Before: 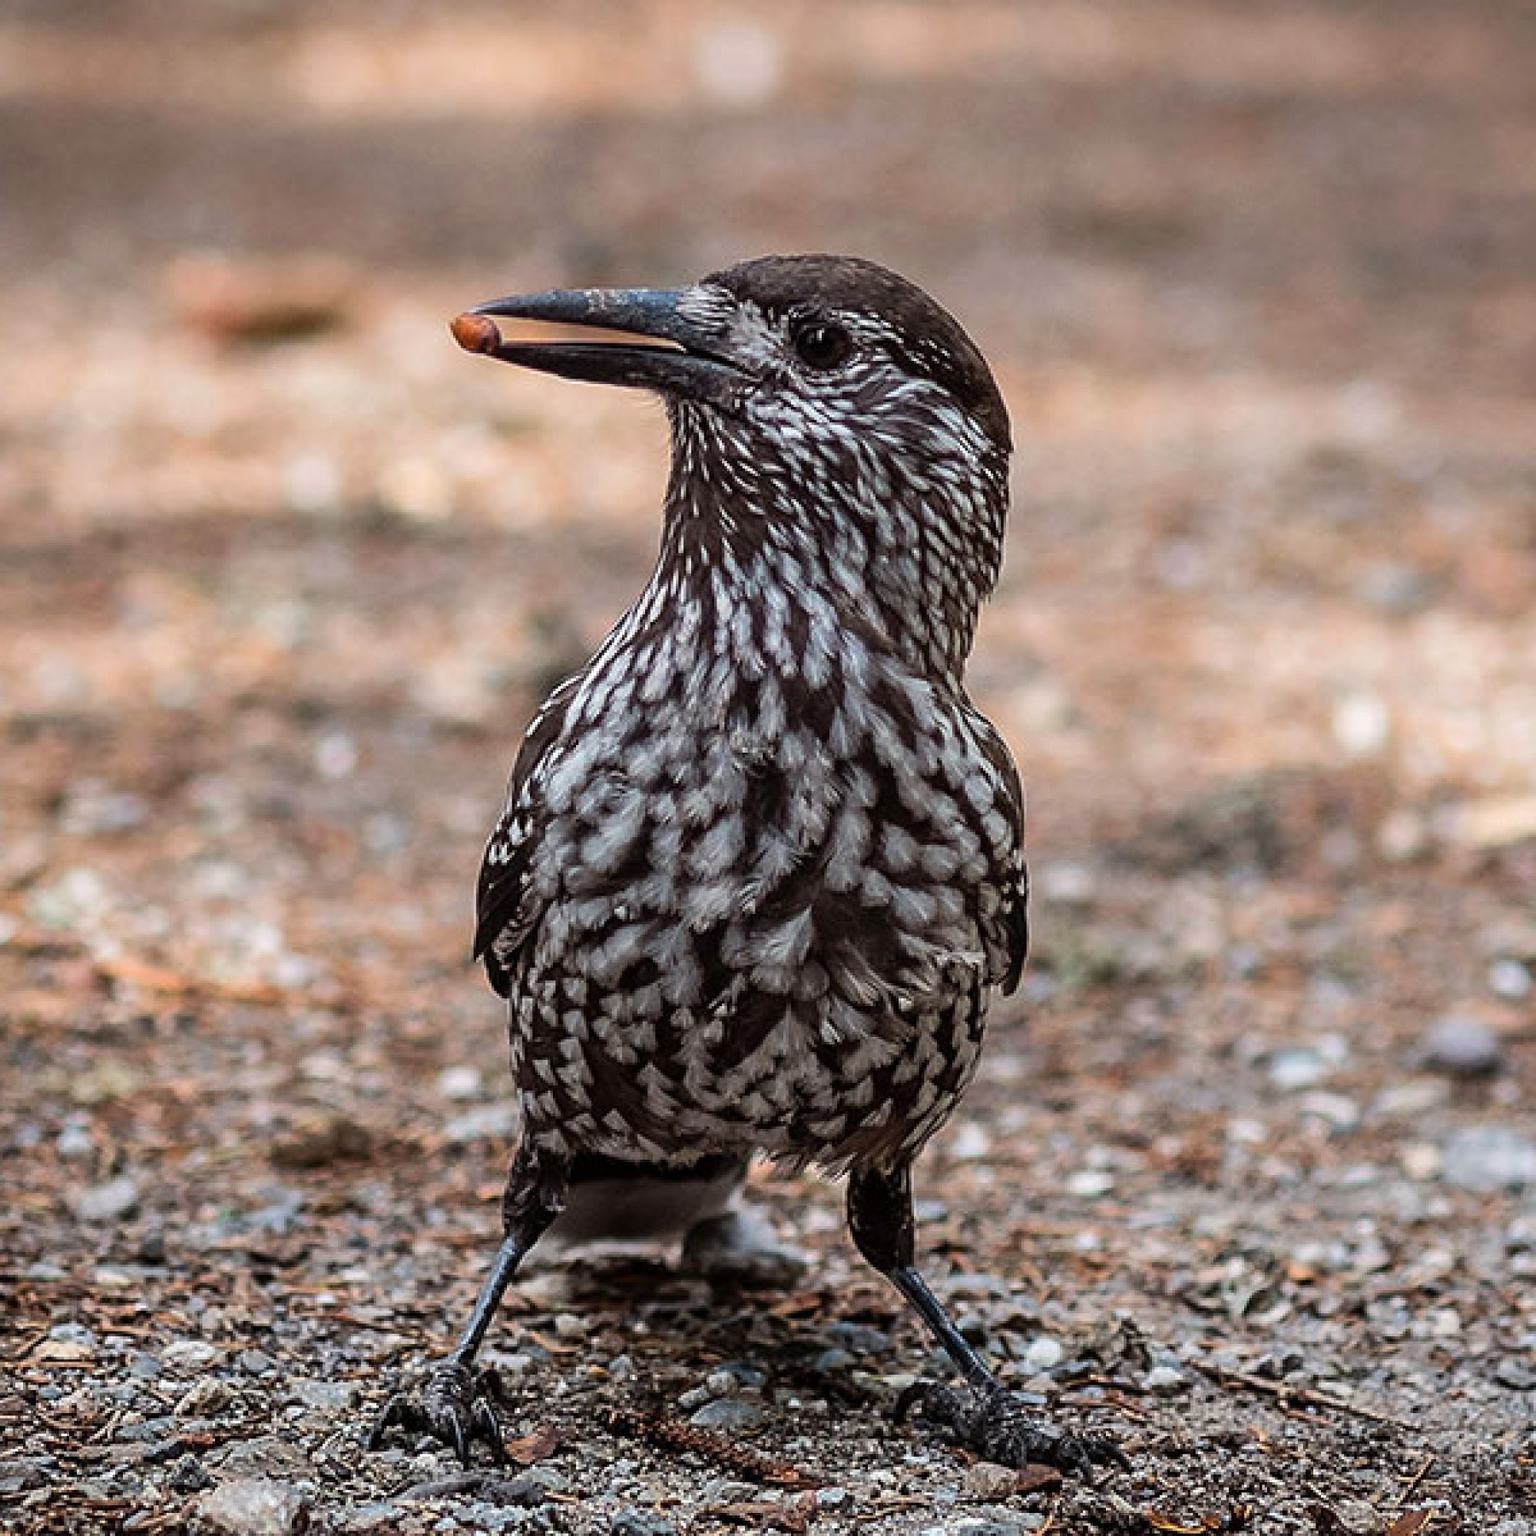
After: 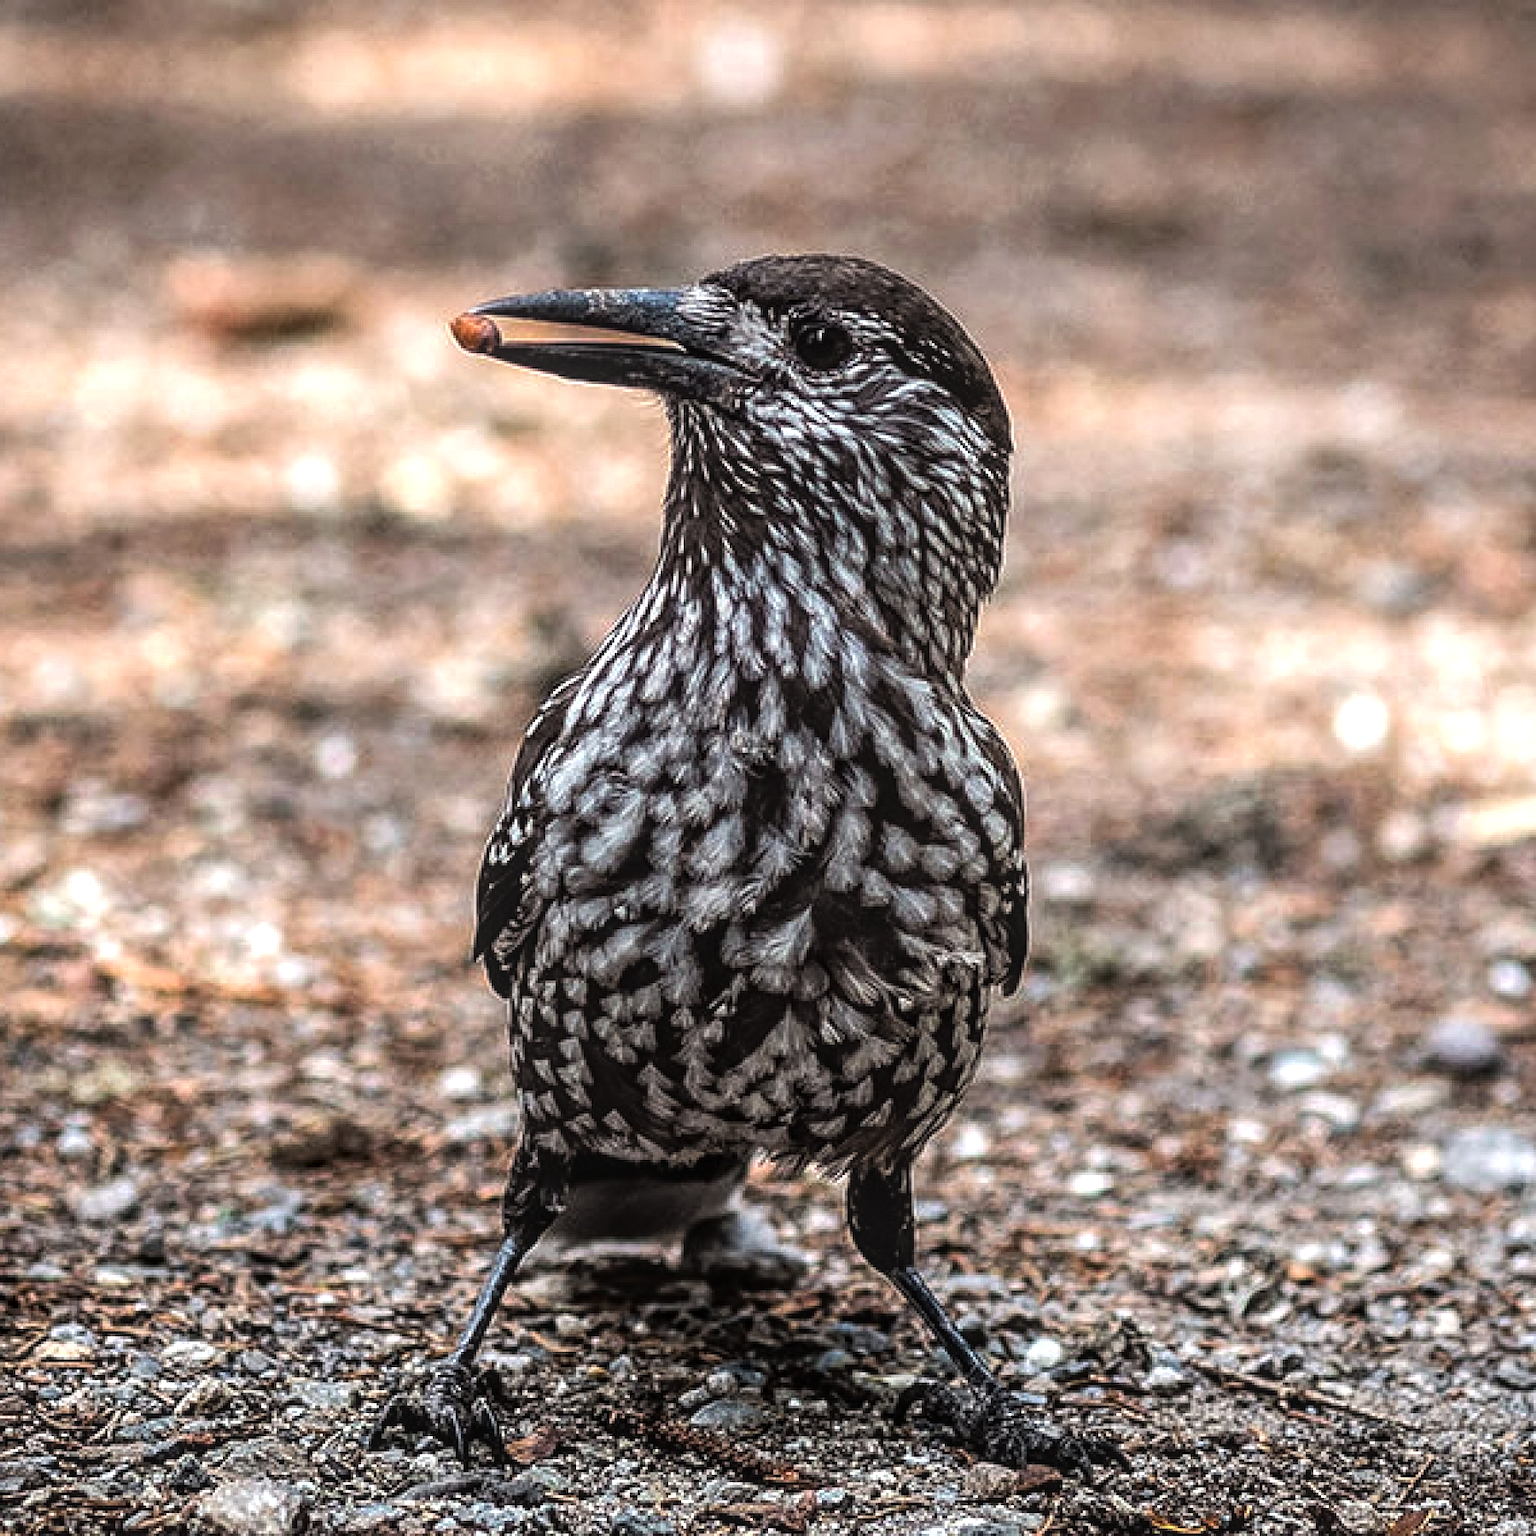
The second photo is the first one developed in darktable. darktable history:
tone equalizer: on, module defaults
tone curve: curves: ch0 [(0, 0) (0.153, 0.06) (1, 1)], color space Lab, linked channels, preserve colors none
exposure: black level correction 0, exposure 0.5 EV, compensate exposure bias true, compensate highlight preservation false
local contrast: highlights 74%, shadows 55%, detail 176%, midtone range 0.207
